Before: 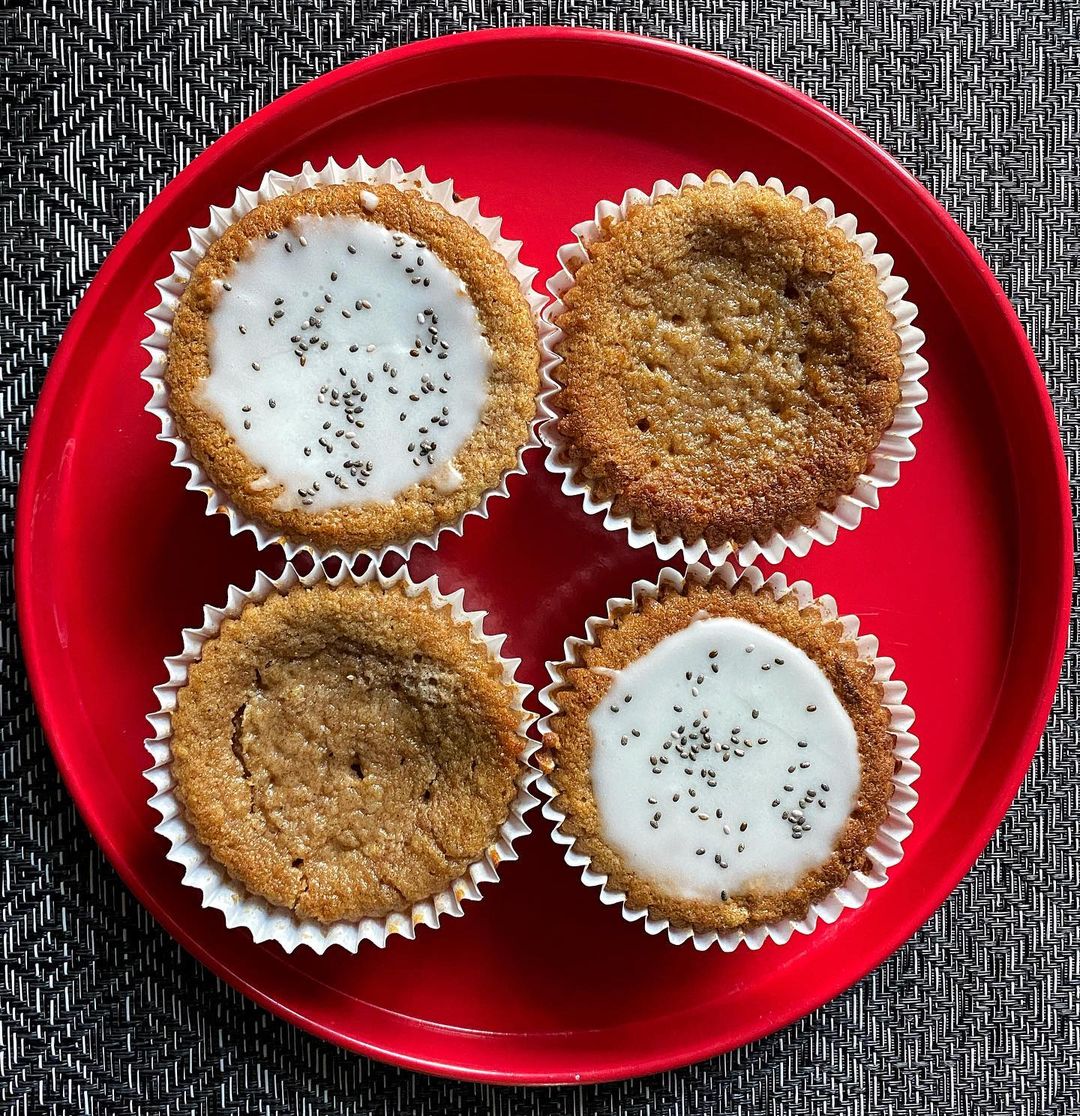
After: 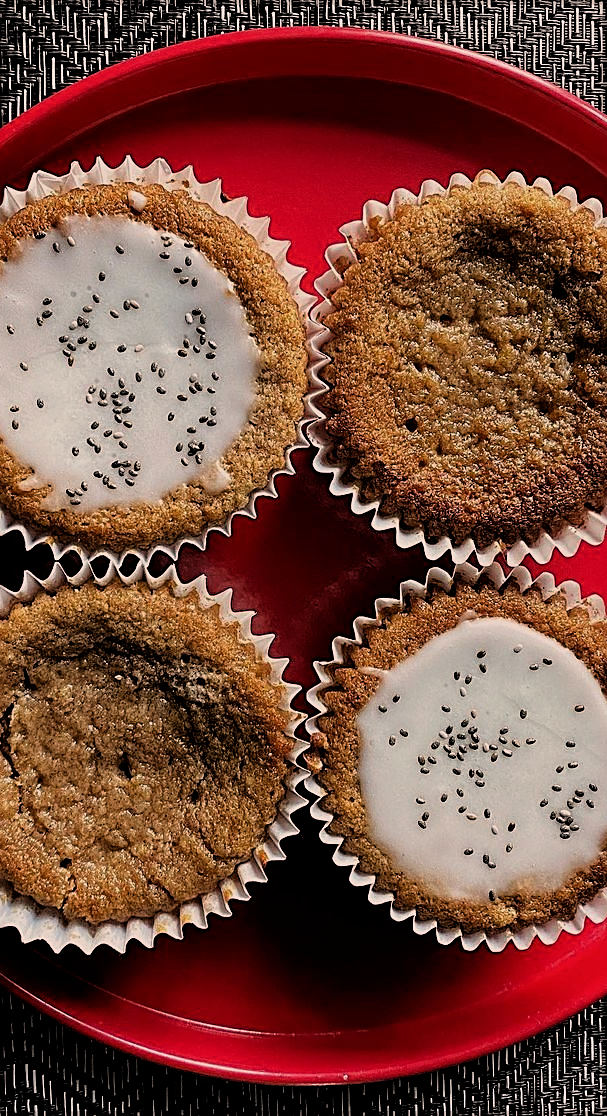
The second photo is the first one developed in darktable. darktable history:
sharpen: on, module defaults
exposure: black level correction 0, exposure -0.766 EV, compensate highlight preservation false
crop: left 21.496%, right 22.254%
white balance: red 1.127, blue 0.943
filmic rgb: black relative exposure -3.72 EV, white relative exposure 2.77 EV, dynamic range scaling -5.32%, hardness 3.03
